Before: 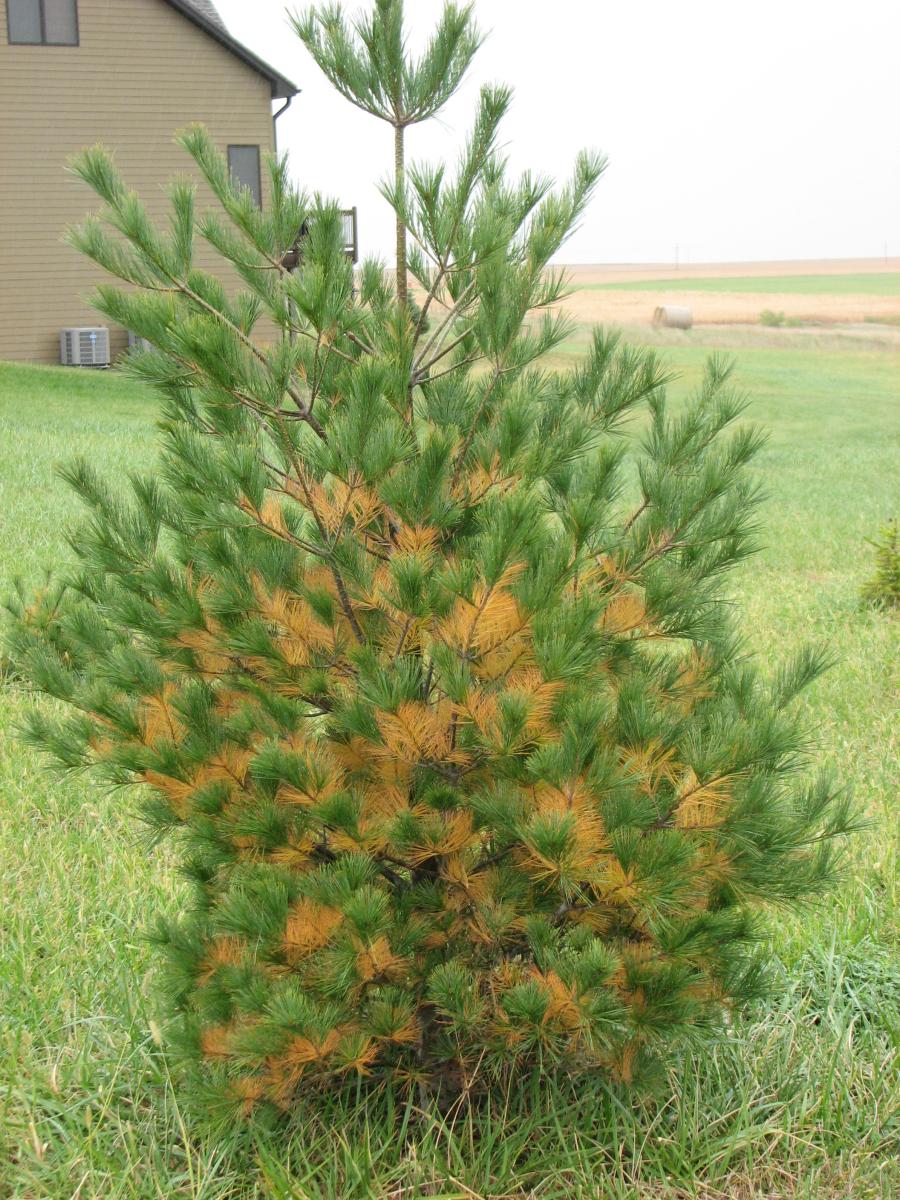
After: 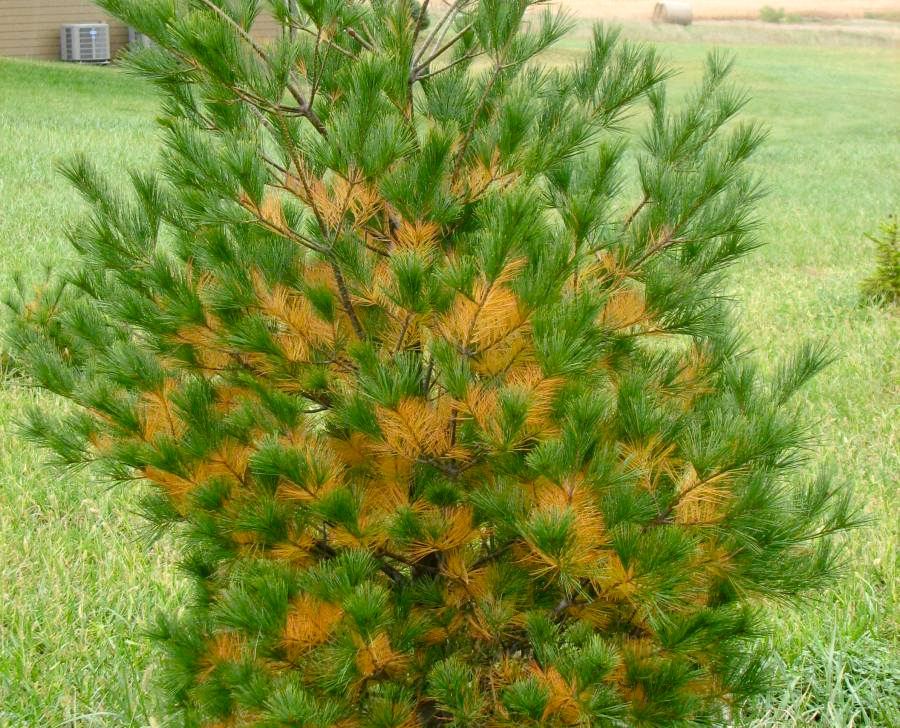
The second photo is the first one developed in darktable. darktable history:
exposure: black level correction 0.002, exposure 0.15 EV, compensate highlight preservation false
crop and rotate: top 25.357%, bottom 13.942%
color balance rgb: perceptual saturation grading › global saturation 20%, perceptual saturation grading › highlights -25%, perceptual saturation grading › shadows 25%
vibrance: on, module defaults
contrast brightness saturation: contrast 0.03, brightness -0.04
